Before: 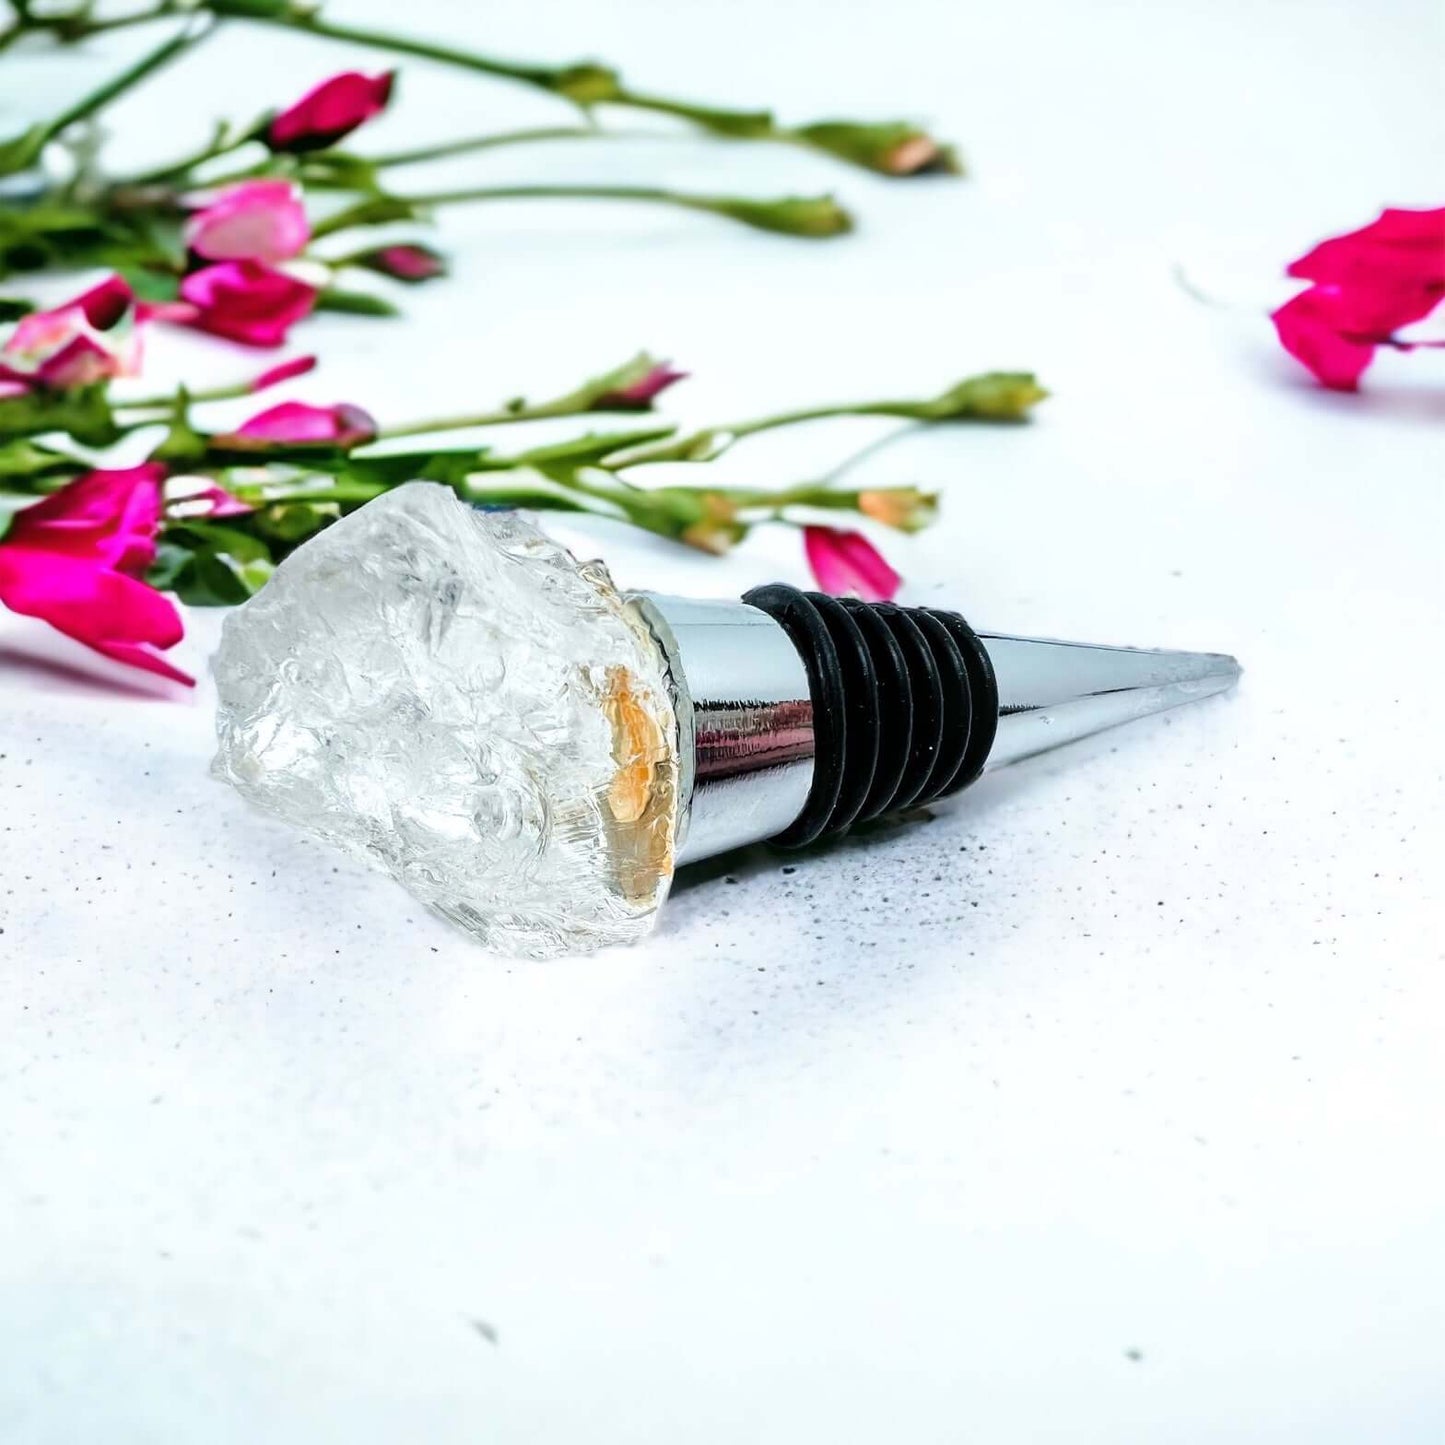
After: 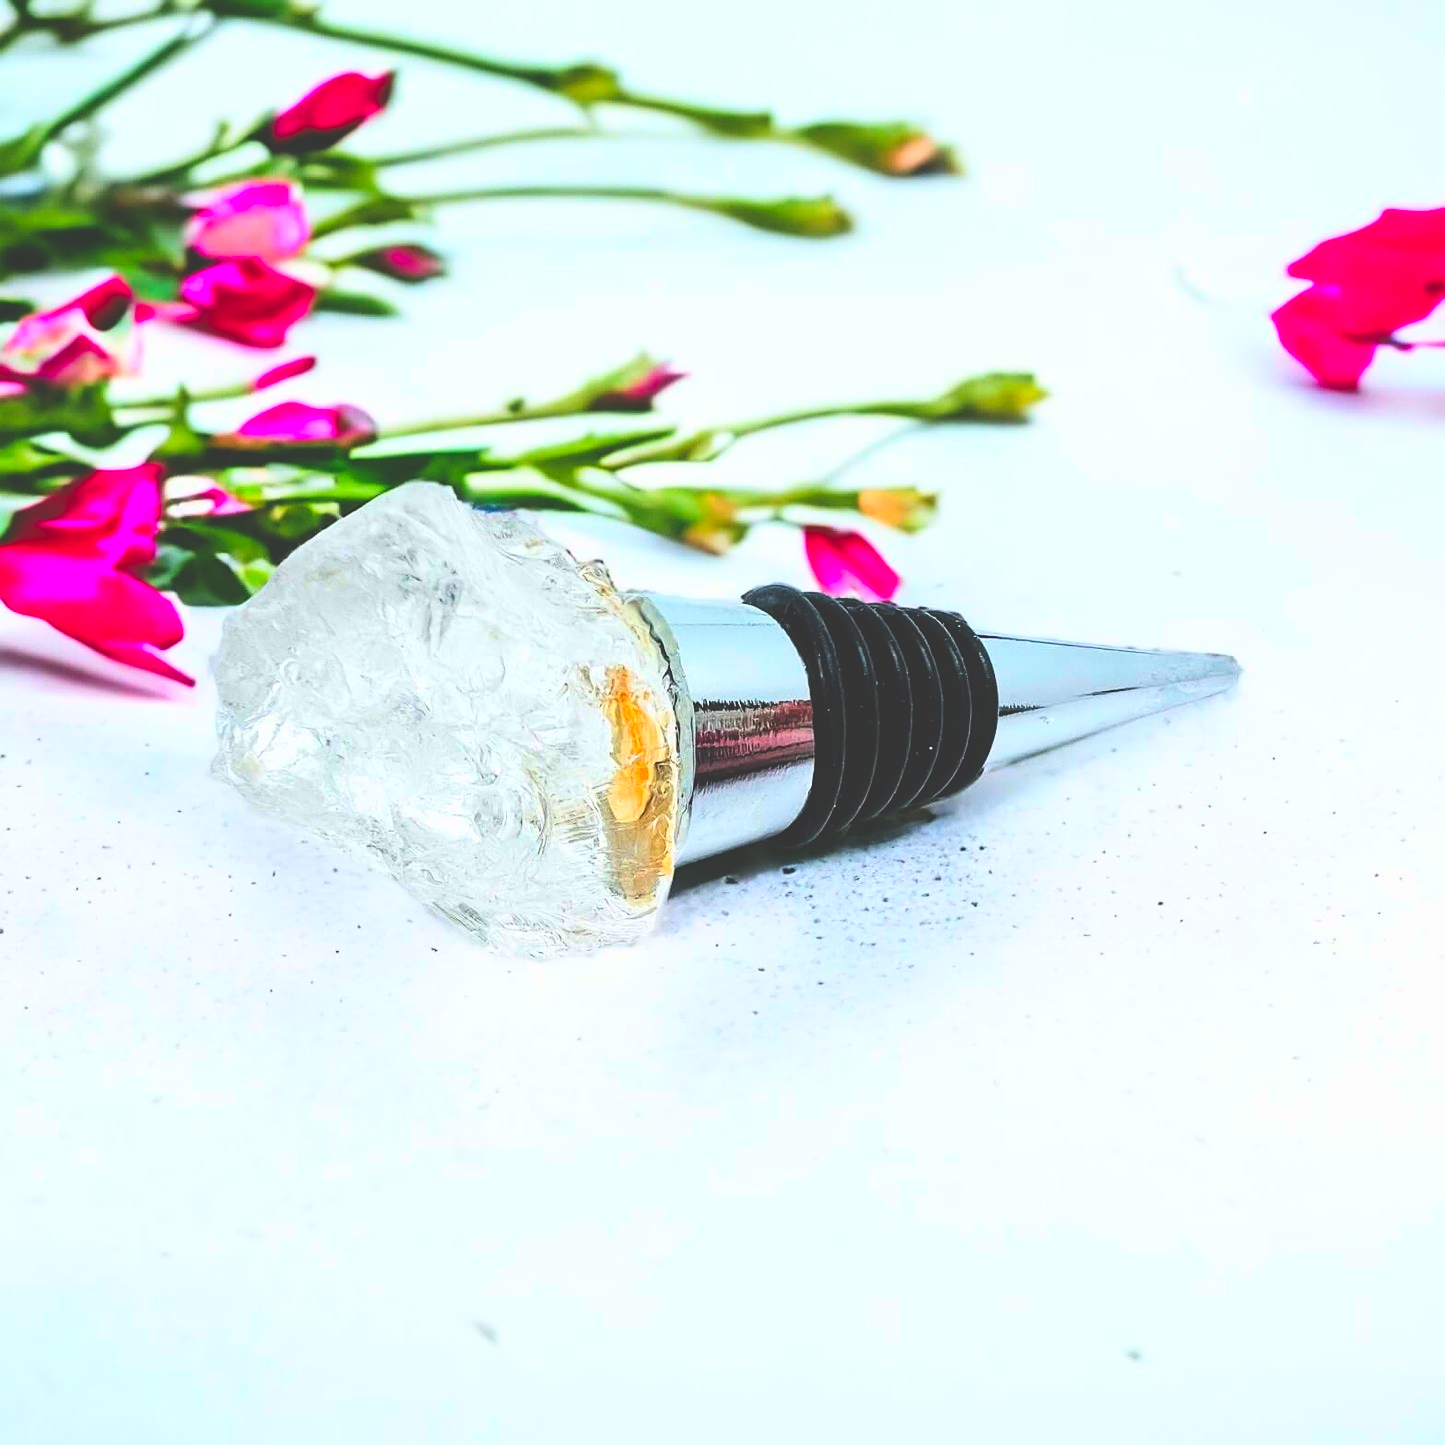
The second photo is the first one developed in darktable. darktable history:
contrast brightness saturation: contrast 0.259, brightness 0.017, saturation 0.878
sharpen: amount 0.216
exposure: black level correction -0.062, exposure -0.05 EV, compensate highlight preservation false
